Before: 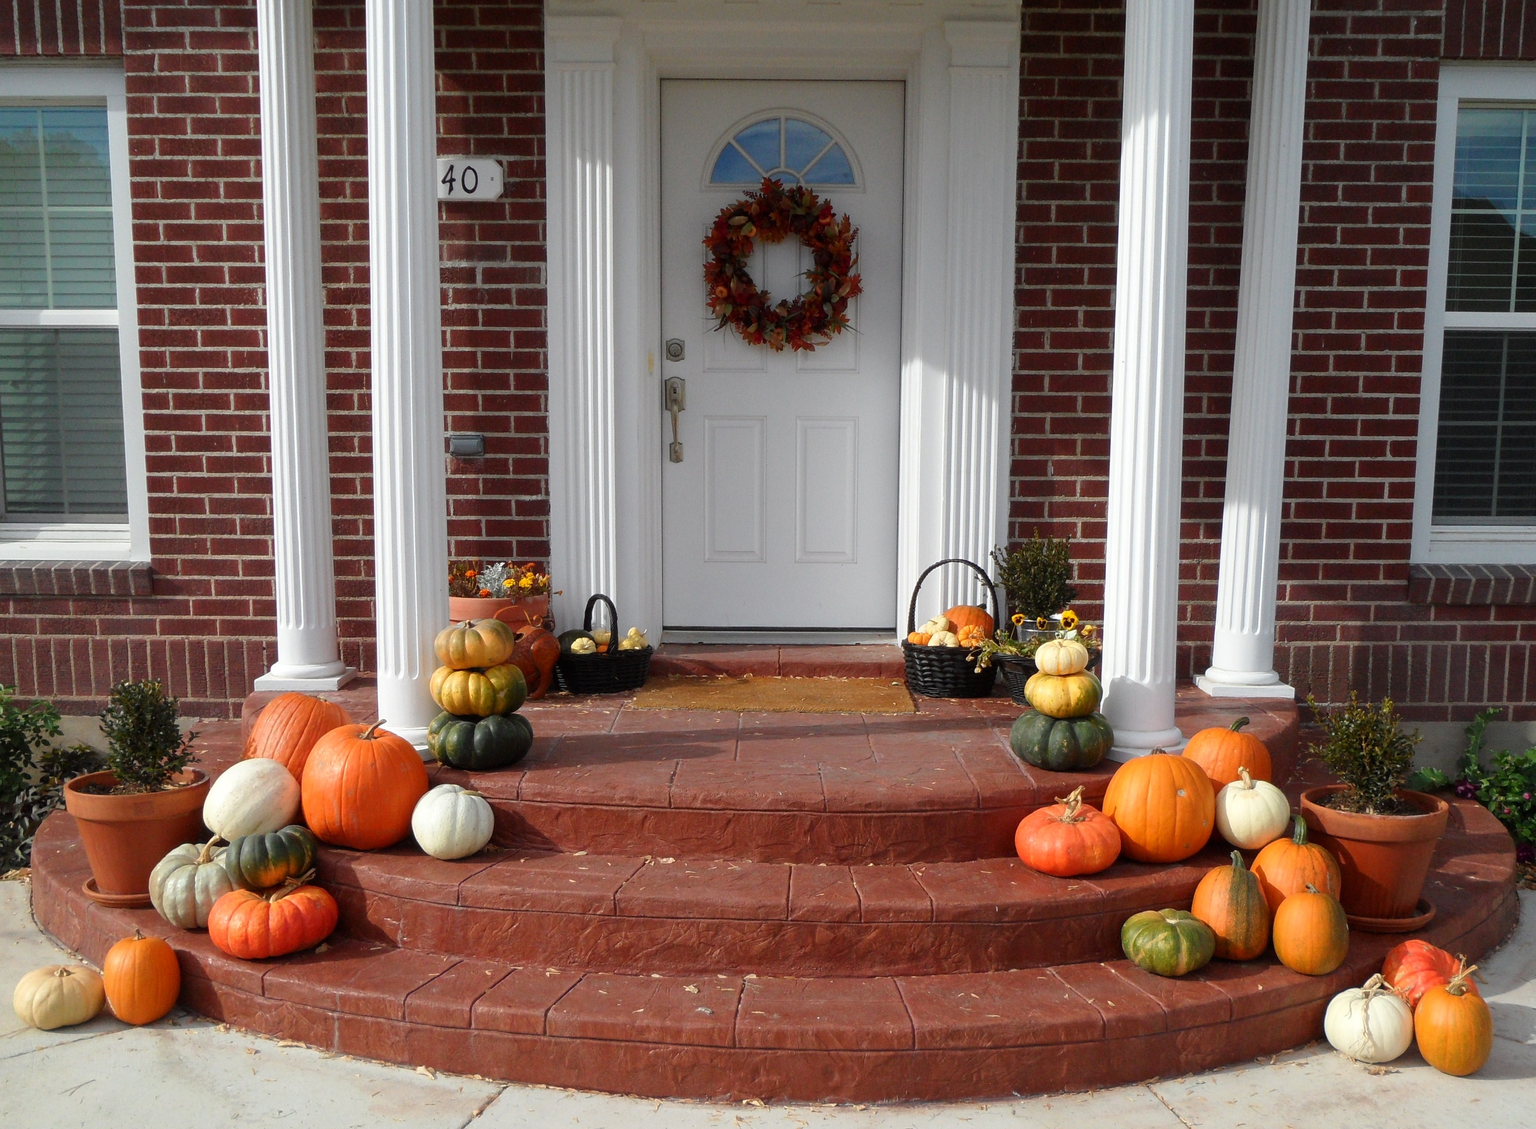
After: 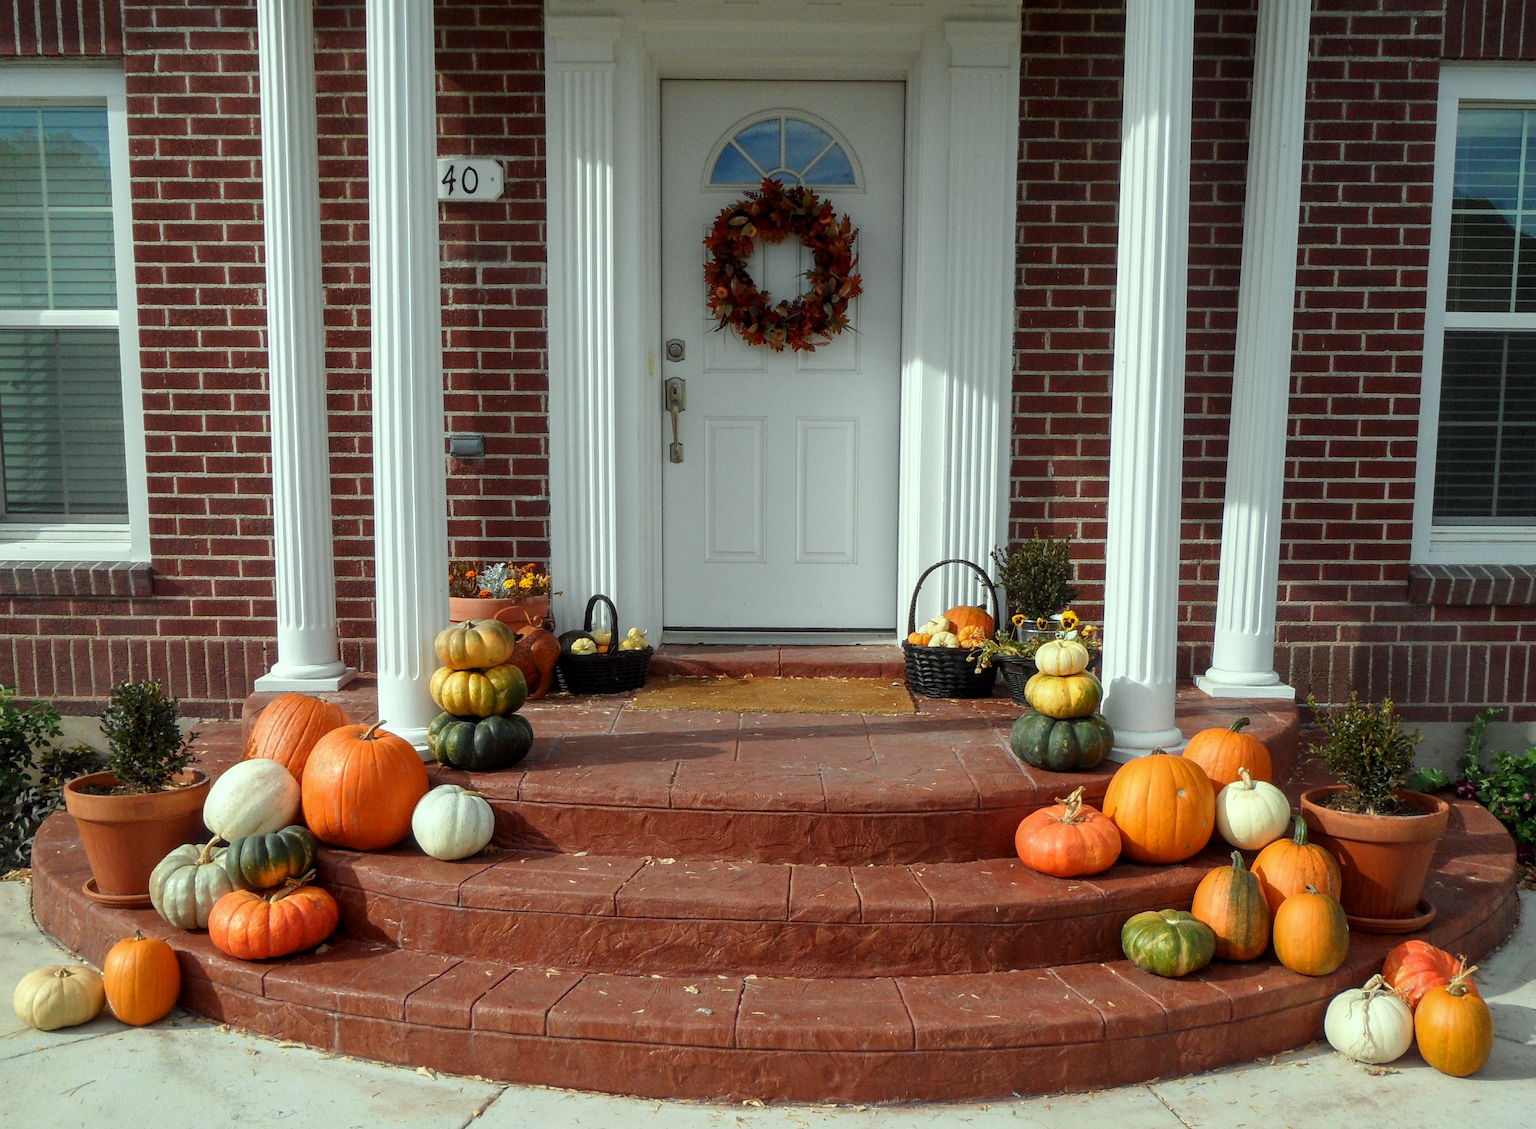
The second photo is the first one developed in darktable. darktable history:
local contrast: on, module defaults
color correction: highlights a* -8.38, highlights b* 3.31
